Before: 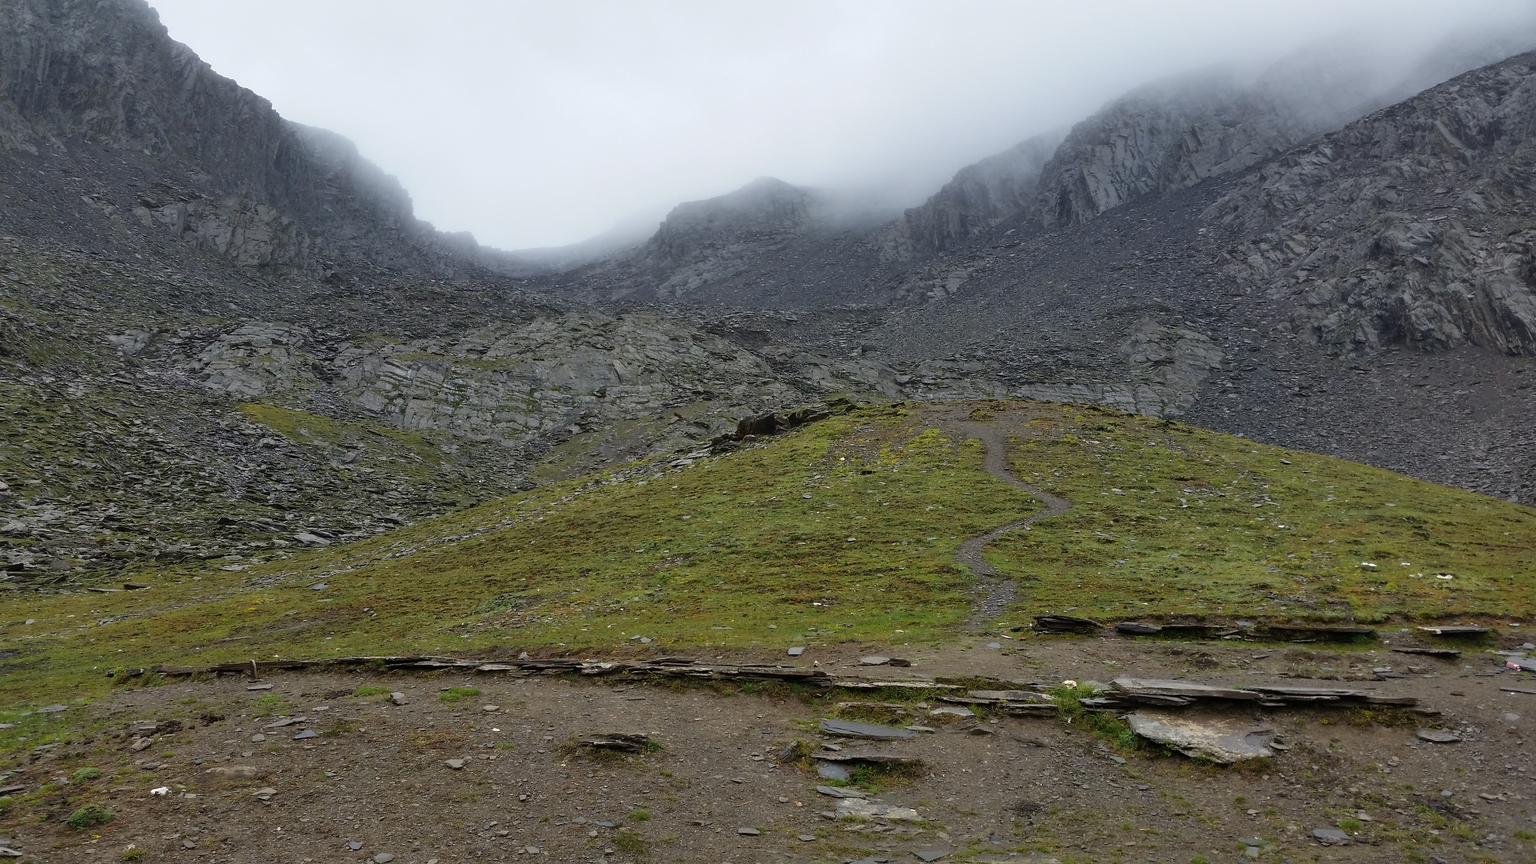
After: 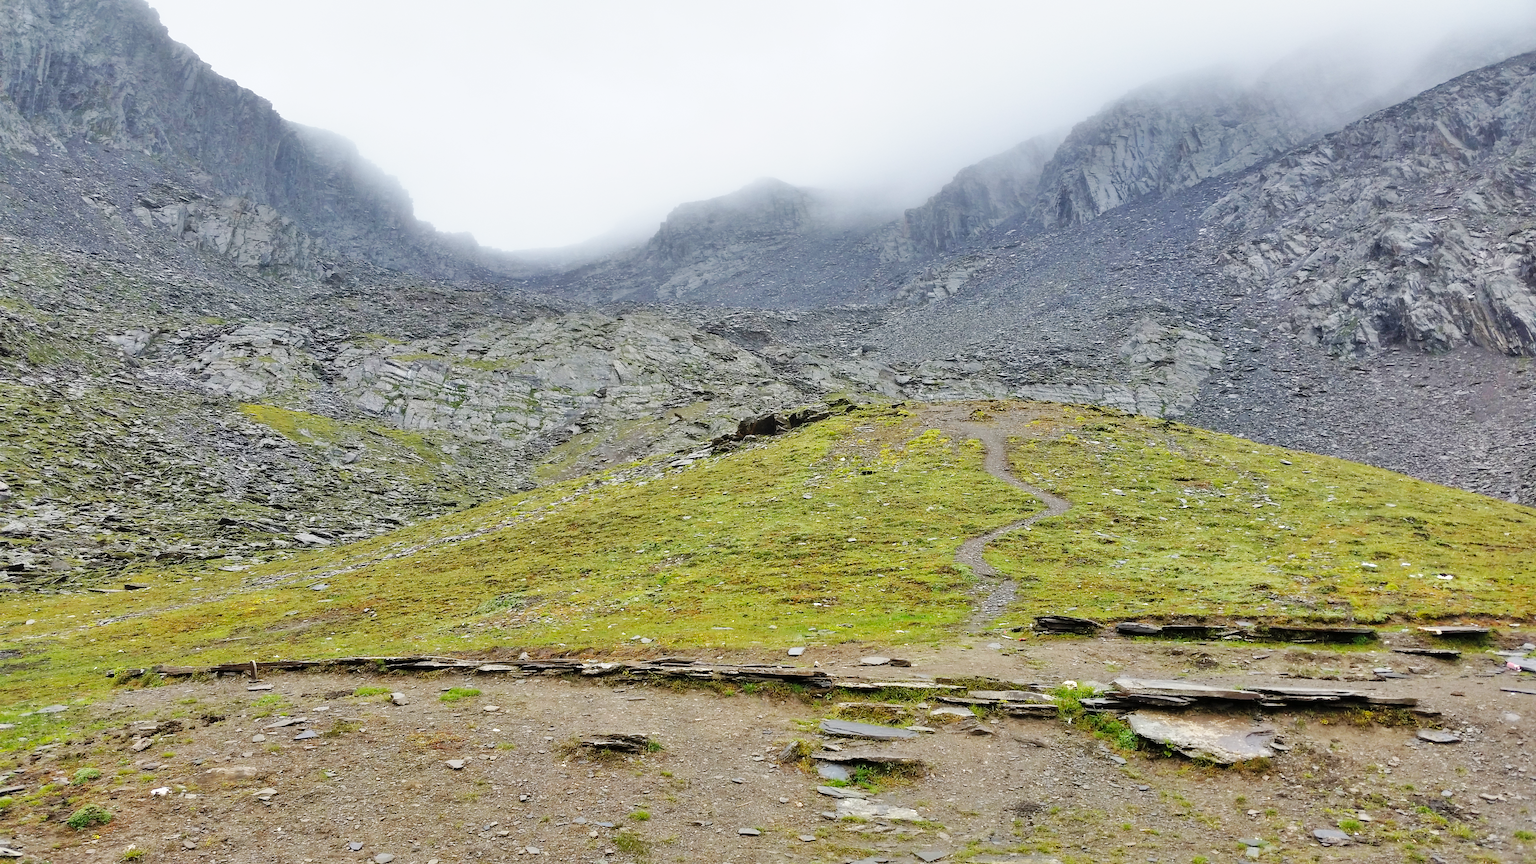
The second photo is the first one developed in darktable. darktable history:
base curve: curves: ch0 [(0, 0) (0.032, 0.025) (0.121, 0.166) (0.206, 0.329) (0.605, 0.79) (1, 1)], preserve colors none
tone equalizer: -7 EV 0.164 EV, -6 EV 0.588 EV, -5 EV 1.18 EV, -4 EV 1.31 EV, -3 EV 1.17 EV, -2 EV 0.6 EV, -1 EV 0.163 EV
